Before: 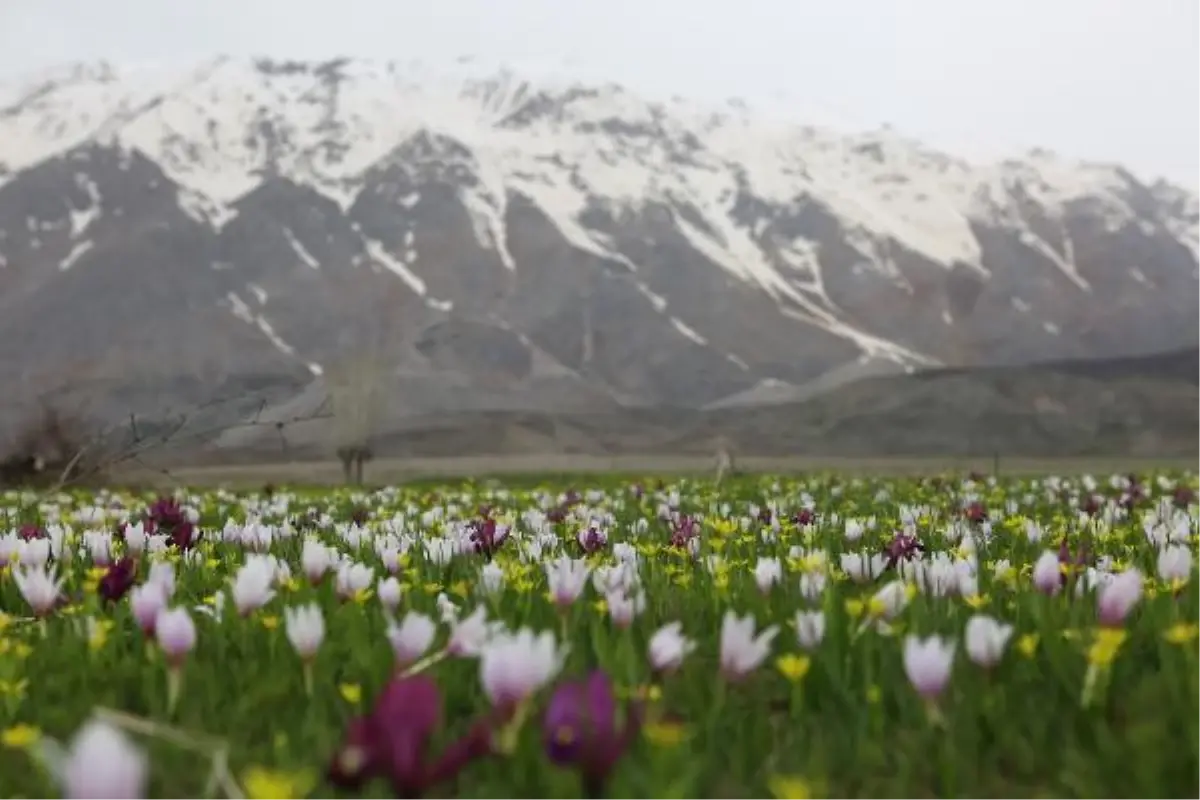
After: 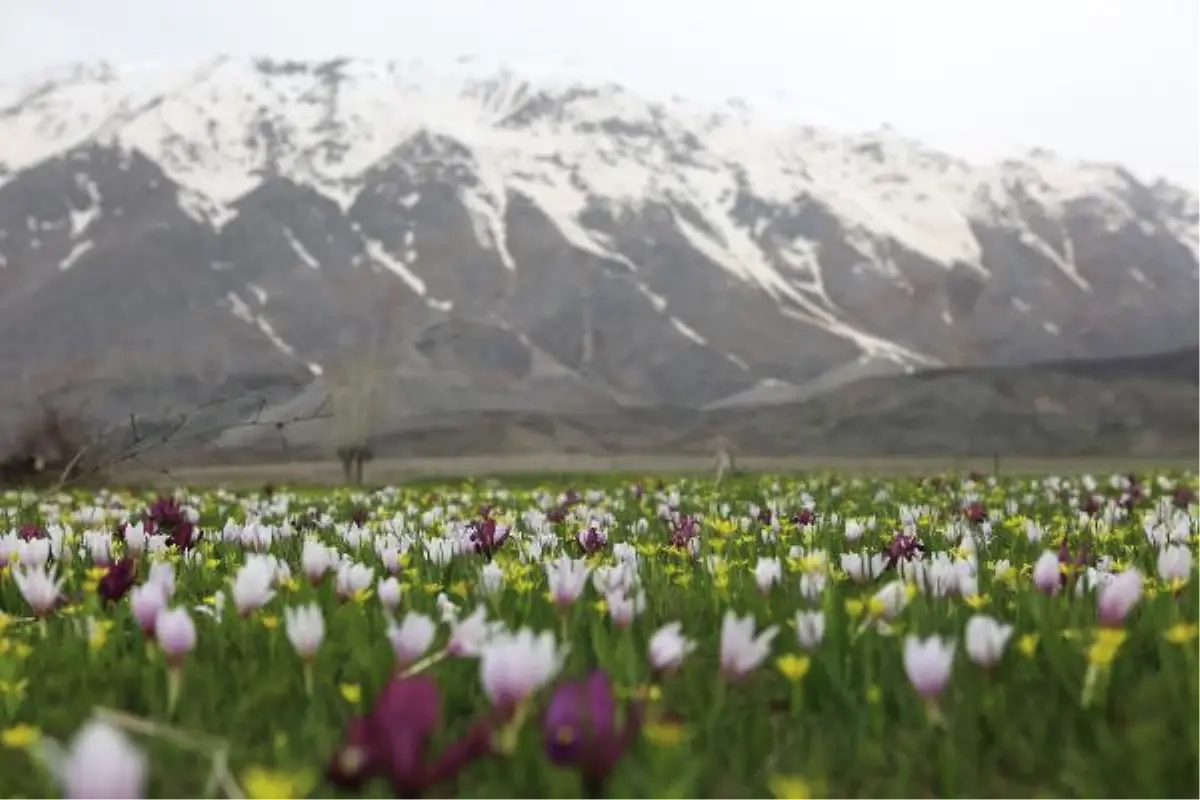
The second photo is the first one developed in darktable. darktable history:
color balance rgb: perceptual saturation grading › global saturation -3.337%, perceptual saturation grading › shadows -2.256%, perceptual brilliance grading › highlights 9.659%, perceptual brilliance grading › mid-tones 4.975%, global vibrance 7.193%, saturation formula JzAzBz (2021)
